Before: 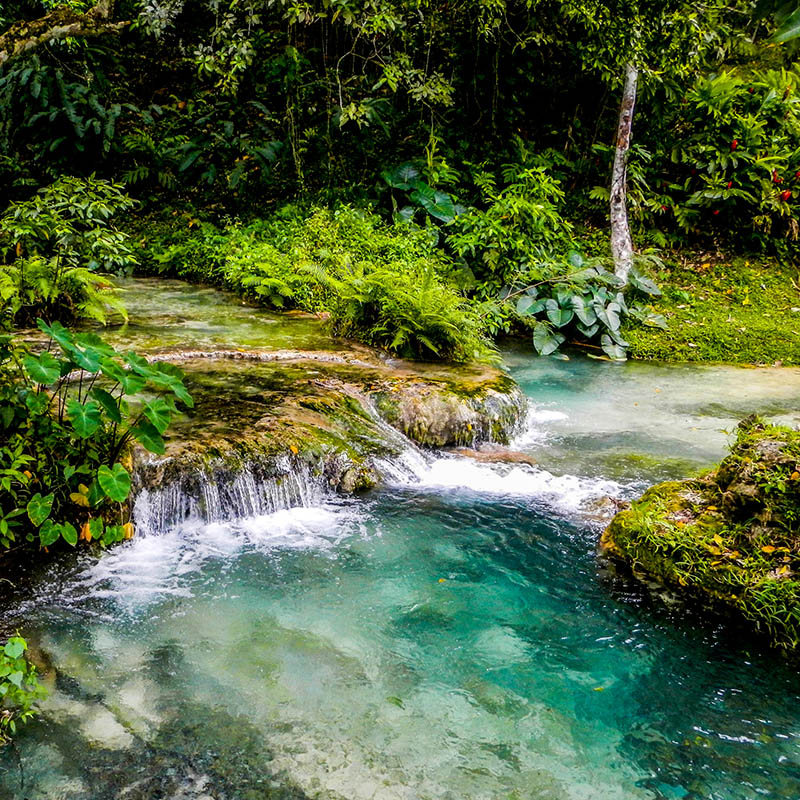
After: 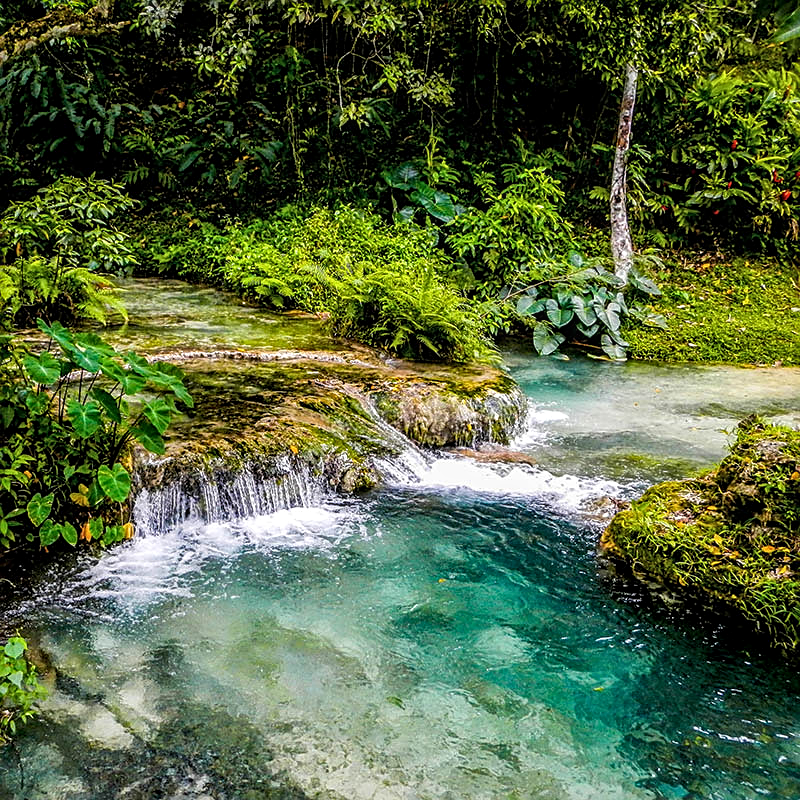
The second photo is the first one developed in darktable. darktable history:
sharpen: on, module defaults
local contrast: on, module defaults
levels: white 99.89%
